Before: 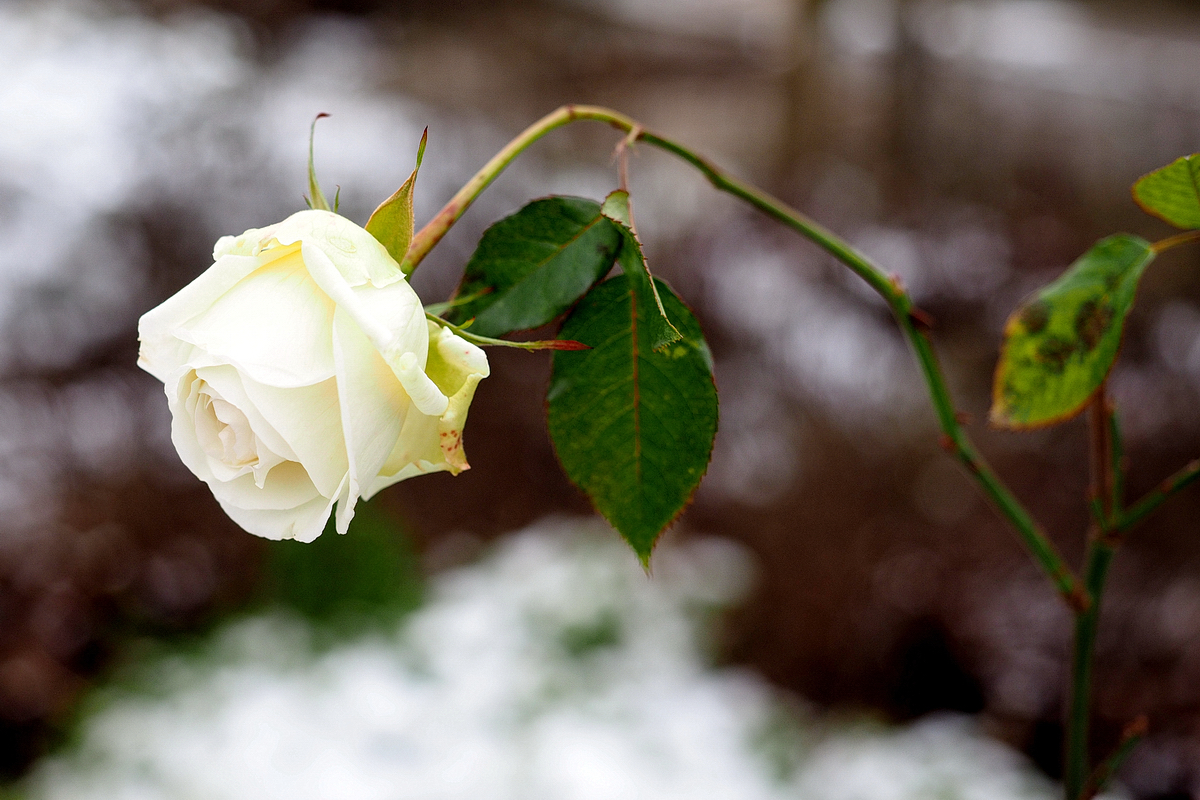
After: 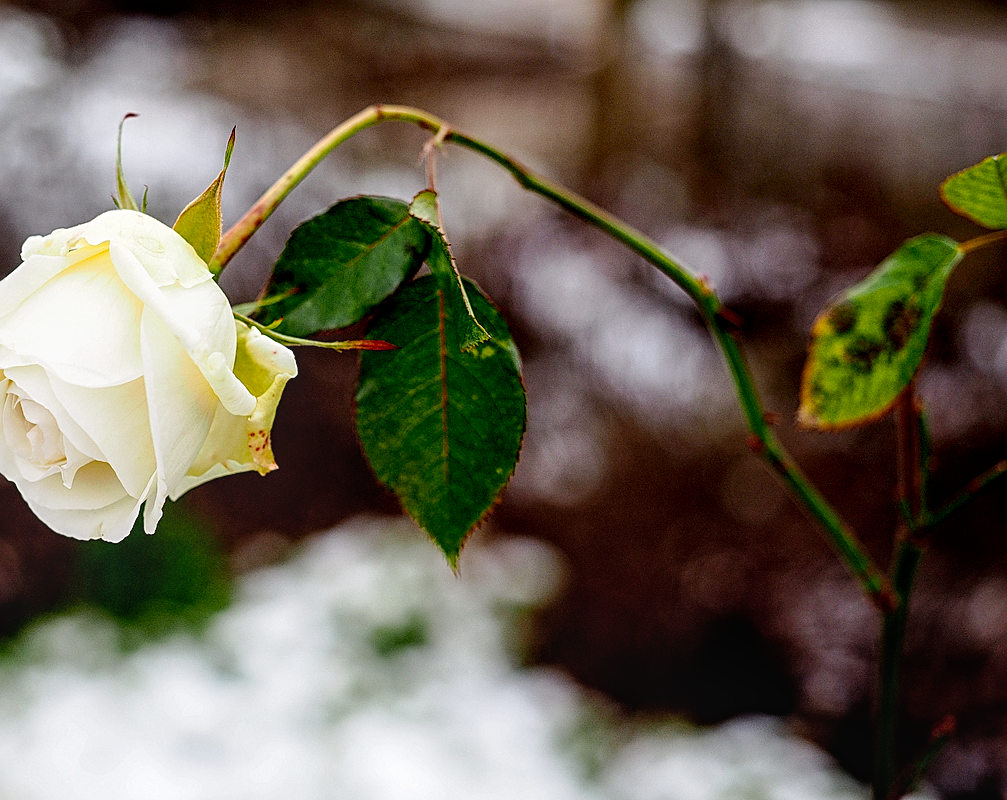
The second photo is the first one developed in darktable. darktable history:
crop: left 16.045%
sharpen: on, module defaults
tone curve: curves: ch0 [(0.003, 0) (0.066, 0.023) (0.149, 0.094) (0.264, 0.238) (0.395, 0.401) (0.517, 0.553) (0.716, 0.743) (0.813, 0.846) (1, 1)]; ch1 [(0, 0) (0.164, 0.115) (0.337, 0.332) (0.39, 0.398) (0.464, 0.461) (0.501, 0.5) (0.521, 0.529) (0.571, 0.588) (0.652, 0.681) (0.733, 0.749) (0.811, 0.796) (1, 1)]; ch2 [(0, 0) (0.337, 0.382) (0.464, 0.476) (0.501, 0.502) (0.527, 0.54) (0.556, 0.567) (0.6, 0.59) (0.687, 0.675) (1, 1)], preserve colors none
local contrast: on, module defaults
